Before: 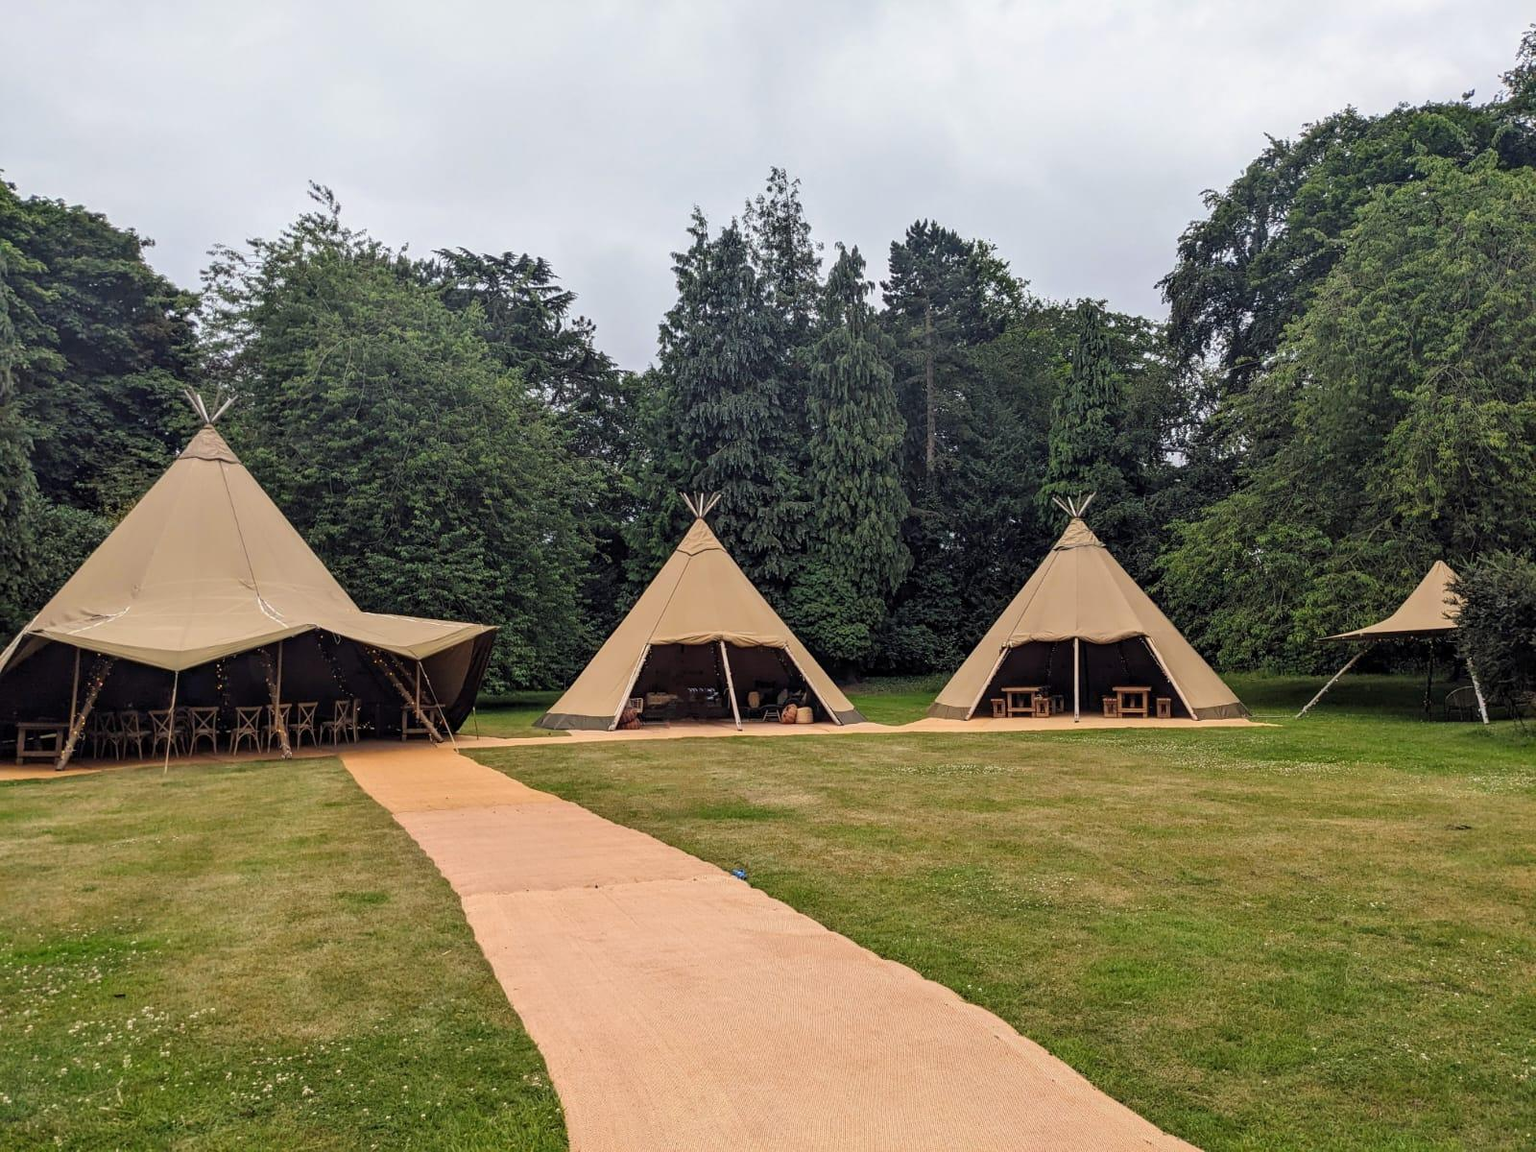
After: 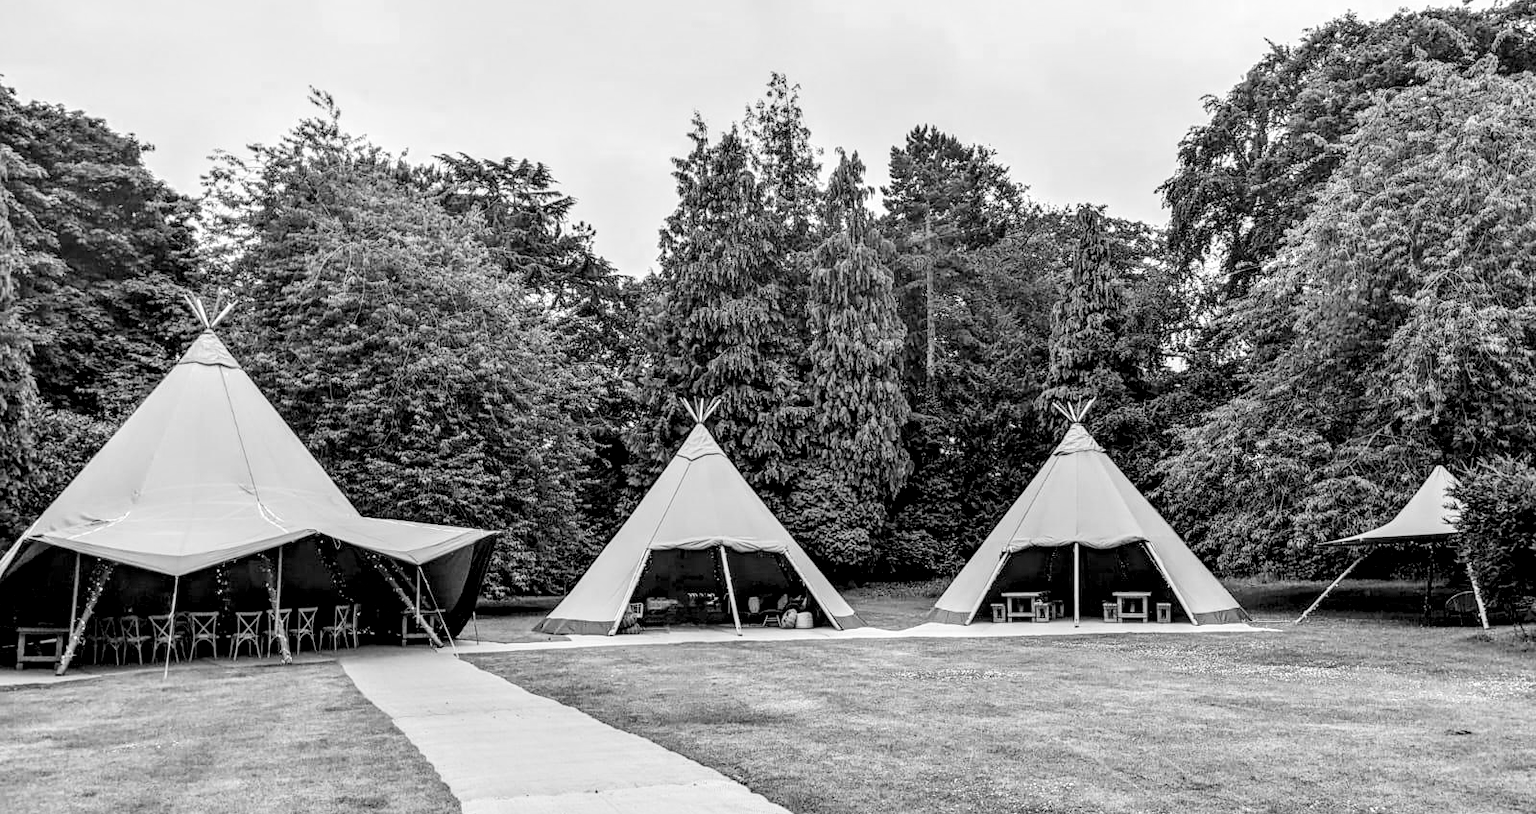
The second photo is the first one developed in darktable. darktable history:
filmic rgb: black relative exposure -7.65 EV, white relative exposure 4.56 EV, hardness 3.61
crop and rotate: top 8.293%, bottom 20.996%
local contrast: highlights 65%, shadows 54%, detail 169%, midtone range 0.514
exposure: black level correction 0, exposure 1.2 EV, compensate highlight preservation false
monochrome: a -6.99, b 35.61, size 1.4
color contrast: green-magenta contrast 1.2, blue-yellow contrast 1.2
